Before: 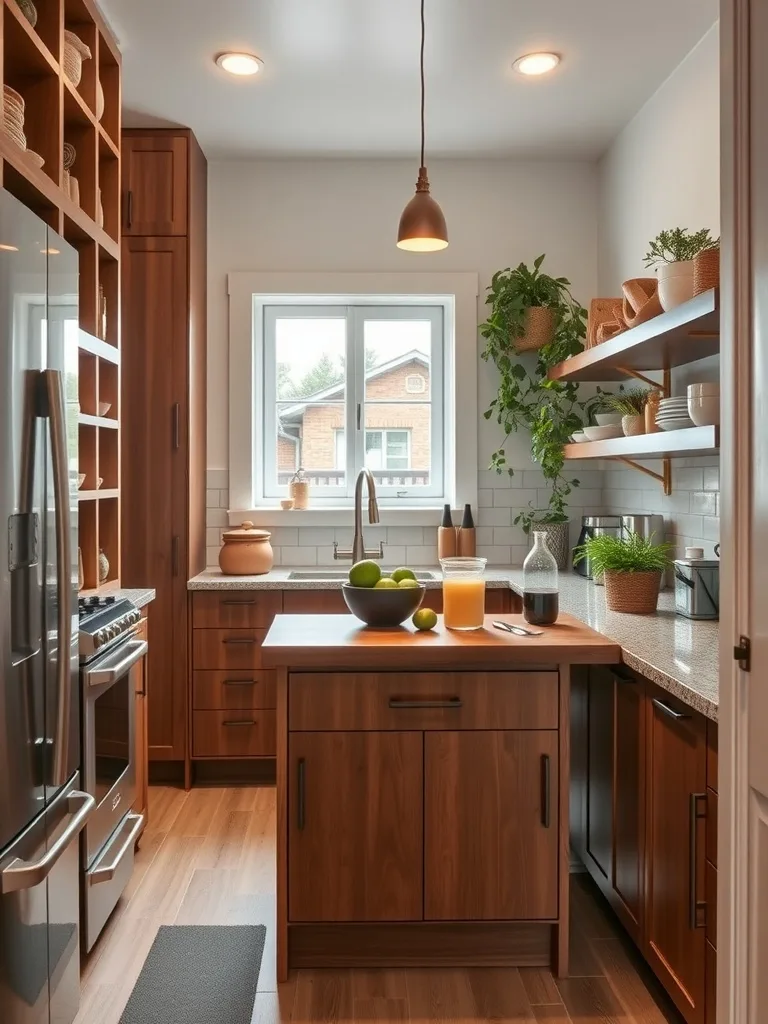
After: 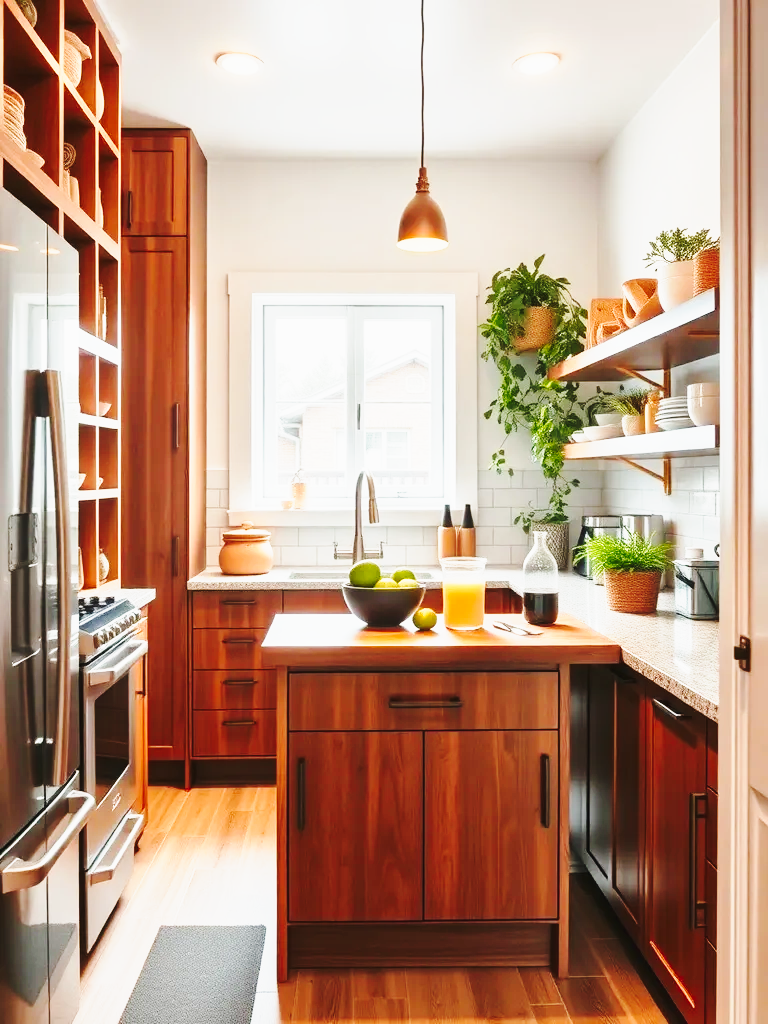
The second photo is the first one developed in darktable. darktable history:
base curve: curves: ch0 [(0, 0) (0.028, 0.03) (0.121, 0.232) (0.46, 0.748) (0.859, 0.968) (1, 1)], preserve colors none
tone curve: curves: ch0 [(0.003, 0.029) (0.202, 0.232) (0.46, 0.56) (0.611, 0.739) (0.843, 0.941) (1, 0.99)]; ch1 [(0, 0) (0.35, 0.356) (0.45, 0.453) (0.508, 0.515) (0.617, 0.601) (1, 1)]; ch2 [(0, 0) (0.456, 0.469) (0.5, 0.5) (0.556, 0.566) (0.635, 0.642) (1, 1)], preserve colors none
